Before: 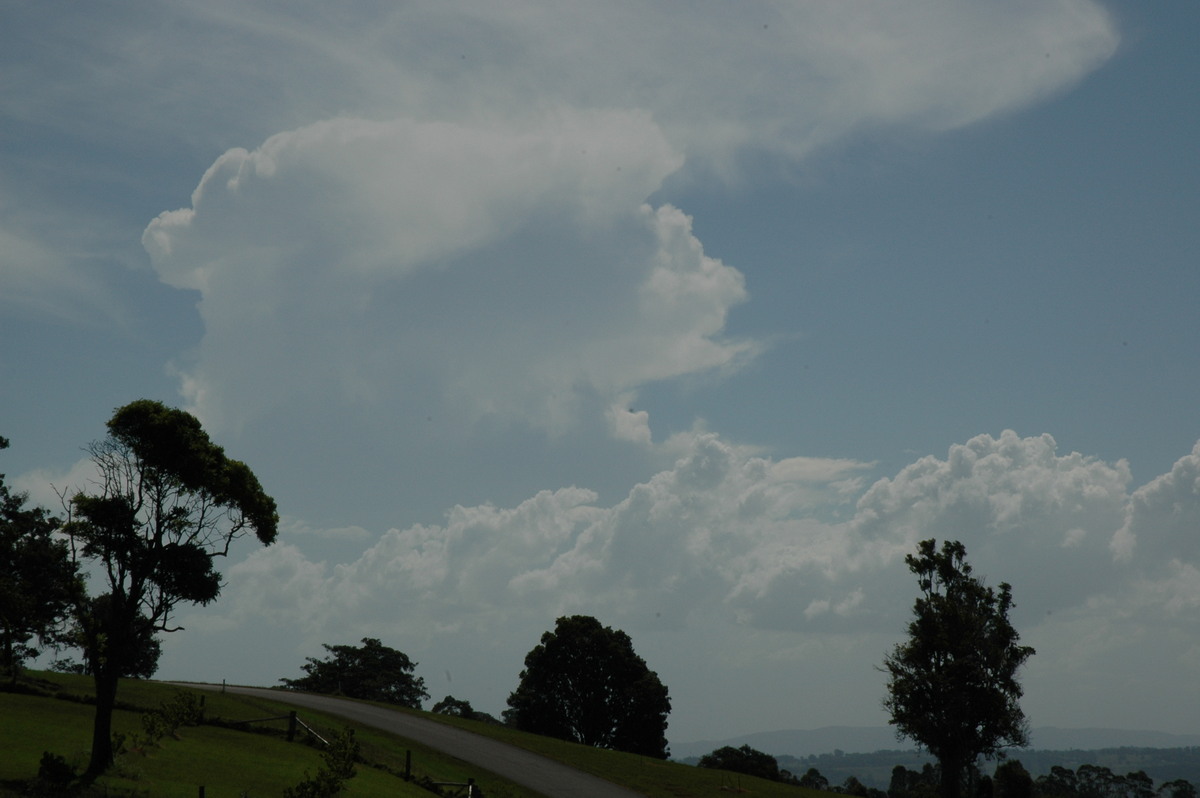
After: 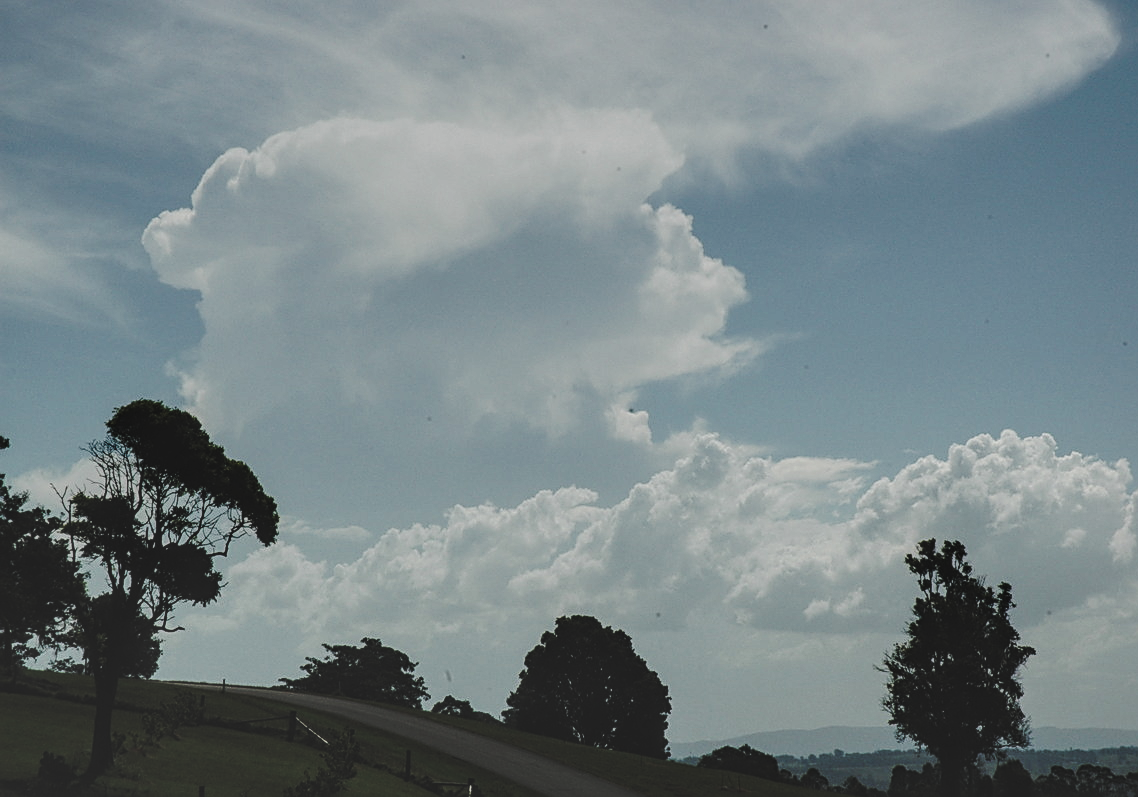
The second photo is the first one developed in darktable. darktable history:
base curve: curves: ch0 [(0, 0.024) (0.055, 0.065) (0.121, 0.166) (0.236, 0.319) (0.693, 0.726) (1, 1)], preserve colors none
local contrast: highlights 6%, shadows 1%, detail 182%
sharpen: on, module defaults
crop and rotate: left 0%, right 5.14%
